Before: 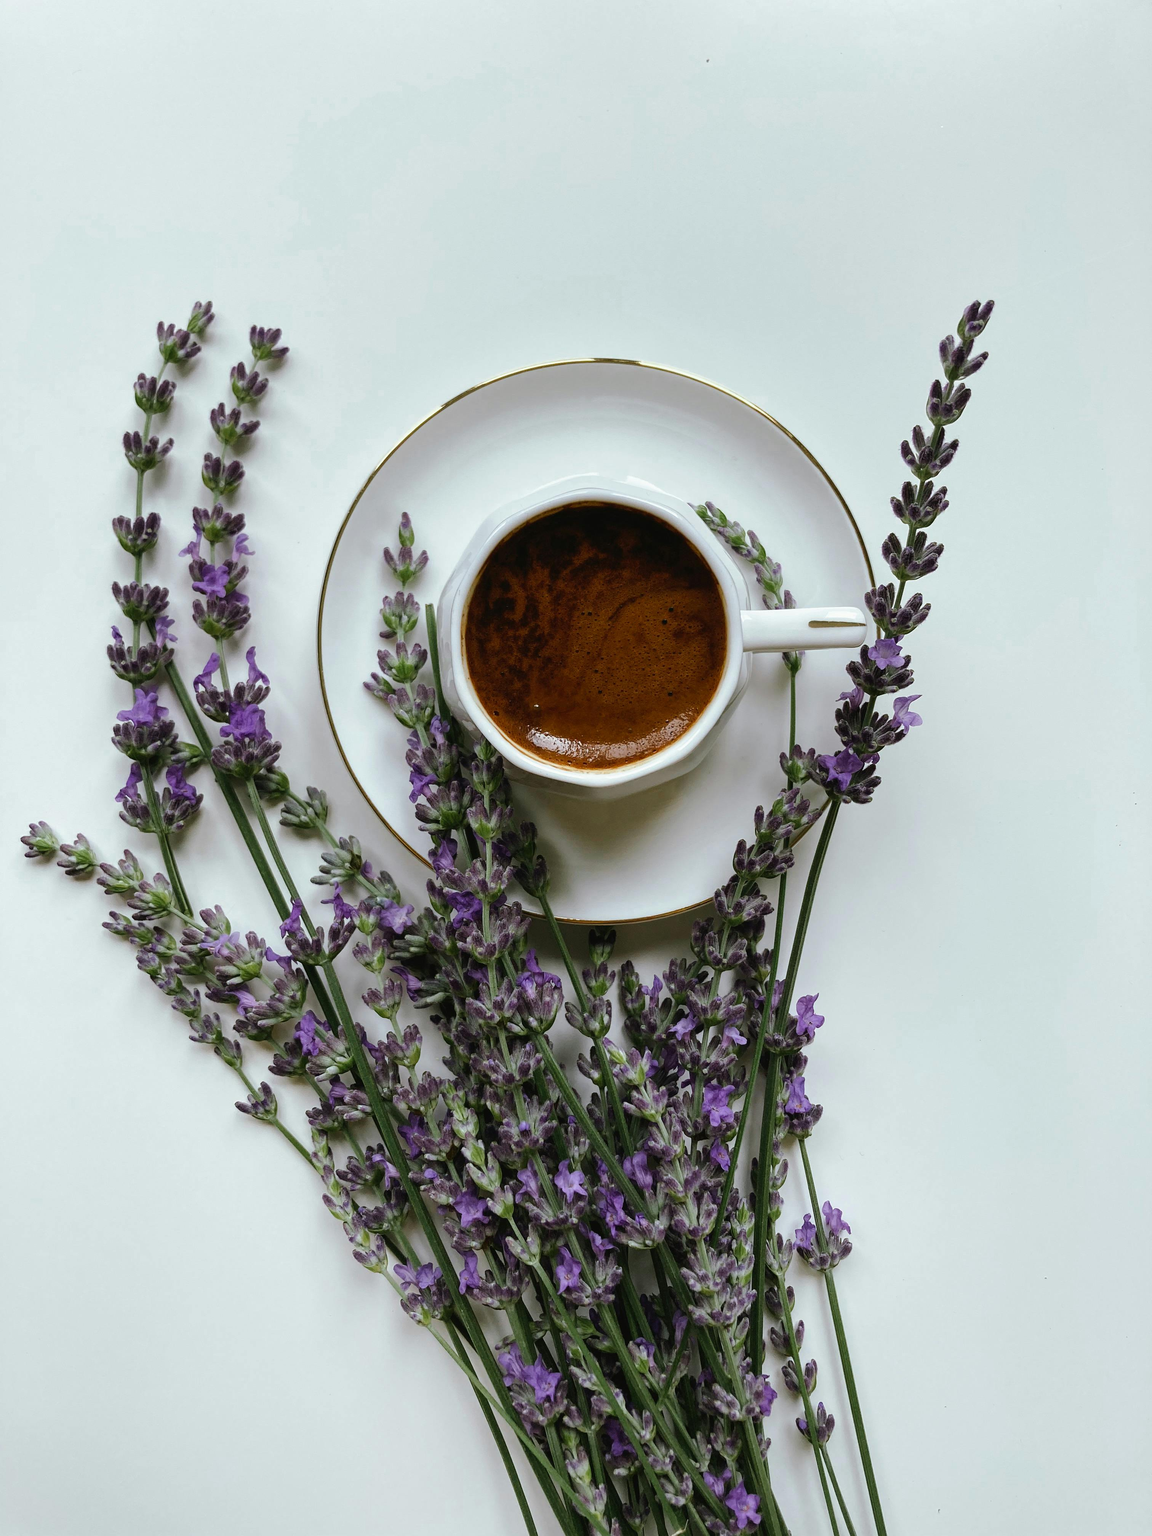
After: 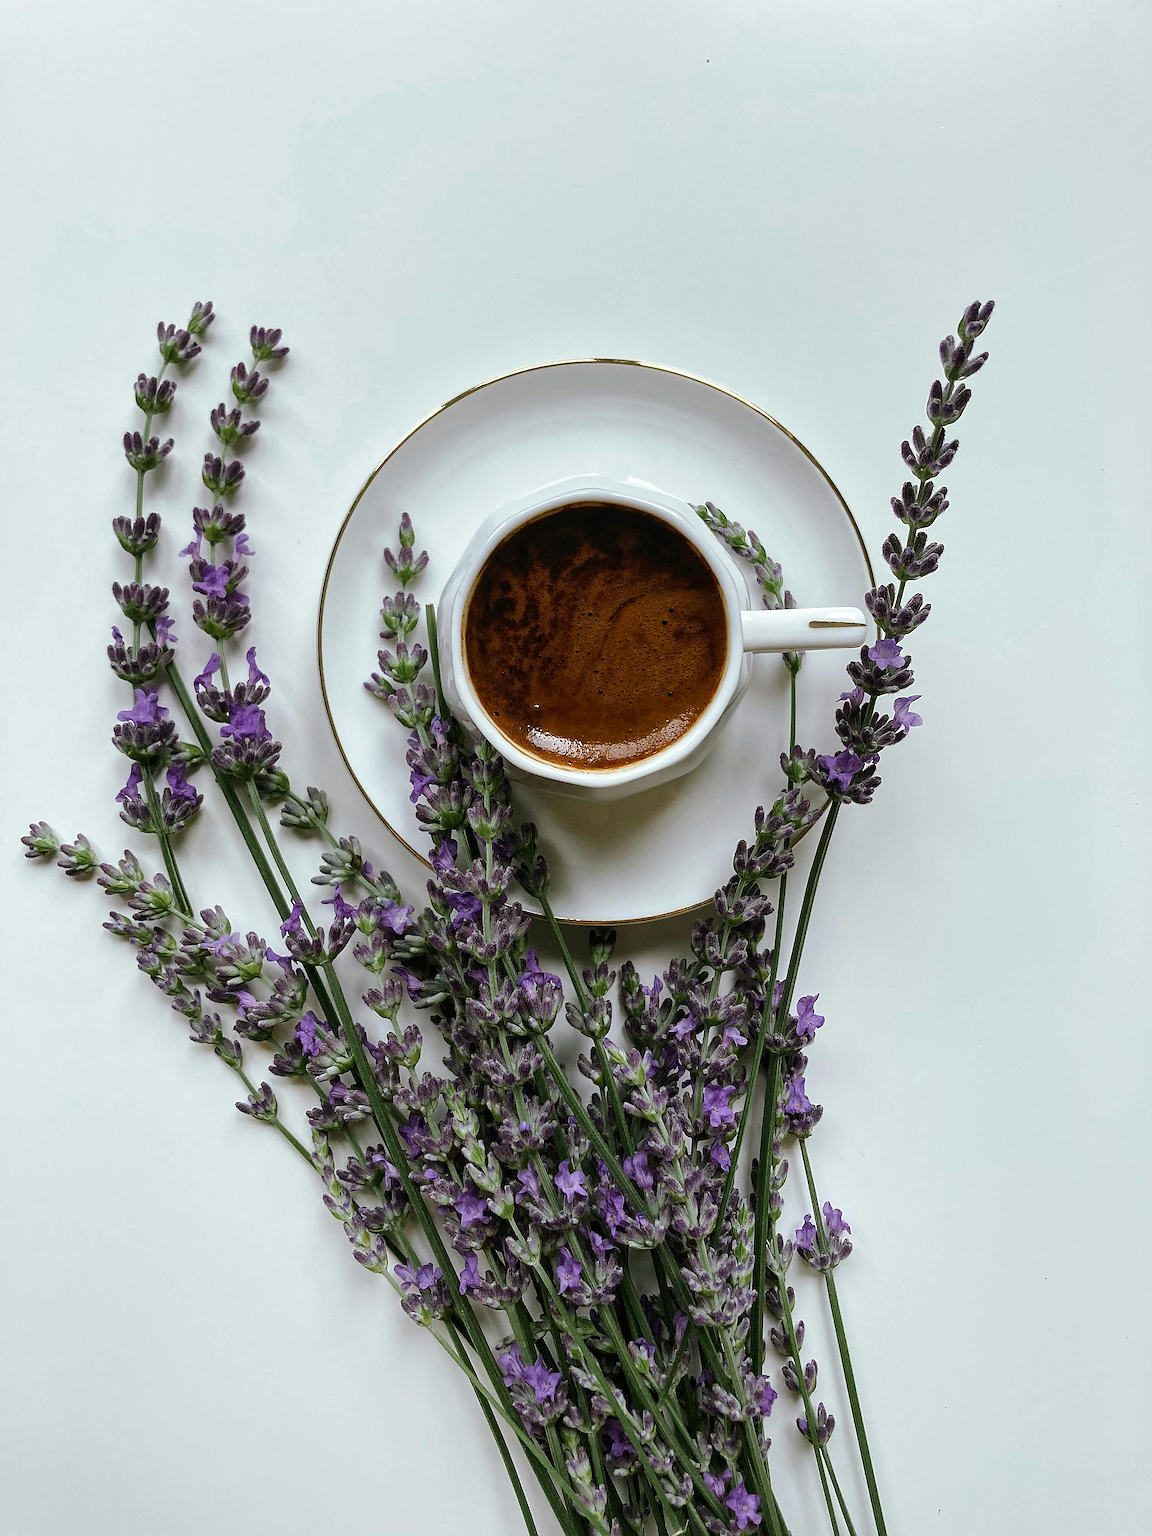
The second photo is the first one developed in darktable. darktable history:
sharpen: radius 1.4, amount 1.25, threshold 0.7
local contrast: mode bilateral grid, contrast 20, coarseness 50, detail 120%, midtone range 0.2
